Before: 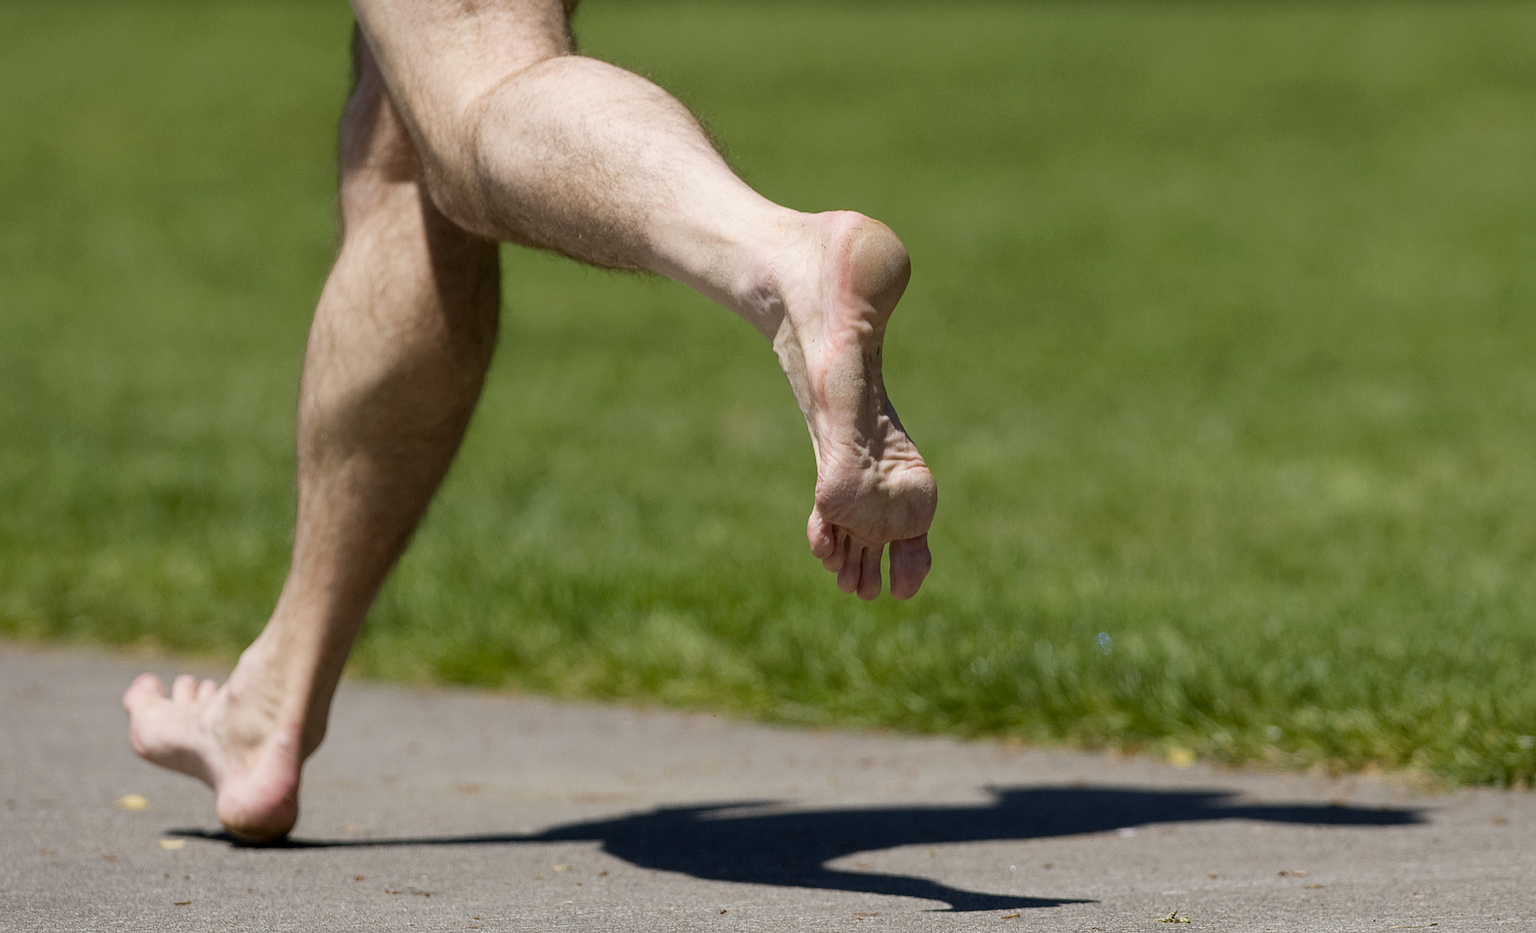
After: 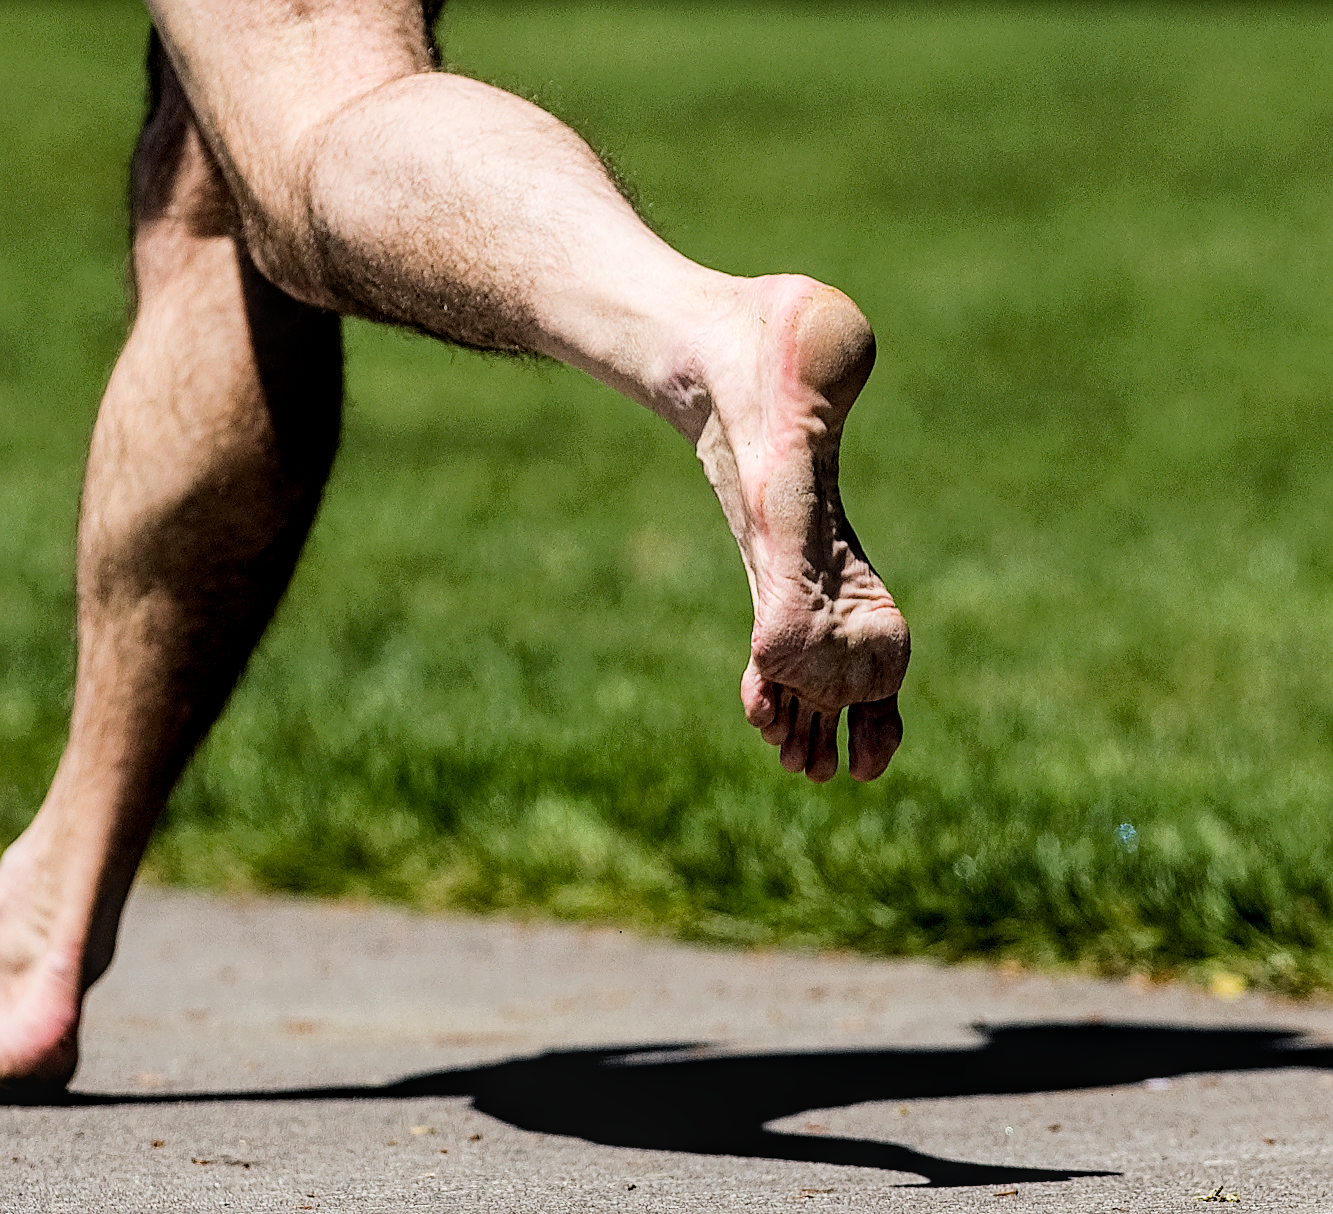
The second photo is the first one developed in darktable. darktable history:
local contrast: detail 130%
sharpen: on, module defaults
crop and rotate: left 15.546%, right 17.787%
tone equalizer: -8 EV -0.75 EV, -7 EV -0.7 EV, -6 EV -0.6 EV, -5 EV -0.4 EV, -3 EV 0.4 EV, -2 EV 0.6 EV, -1 EV 0.7 EV, +0 EV 0.75 EV, edges refinement/feathering 500, mask exposure compensation -1.57 EV, preserve details no
haze removal: compatibility mode true, adaptive false
filmic rgb: black relative exposure -5 EV, hardness 2.88, contrast 1.2
